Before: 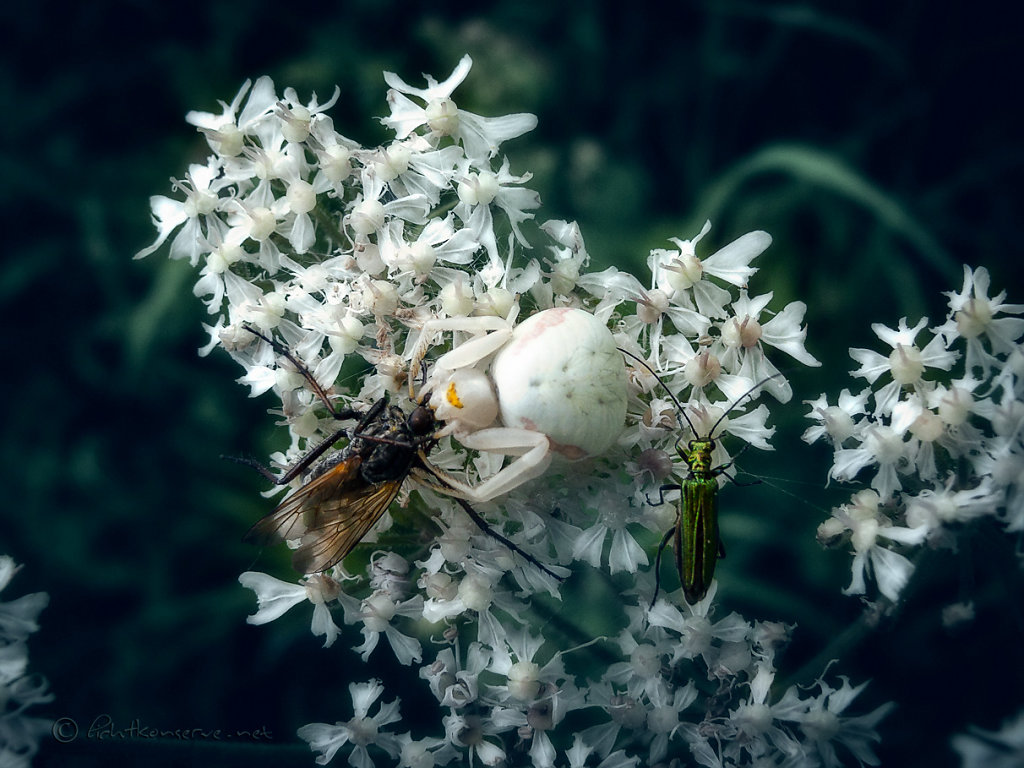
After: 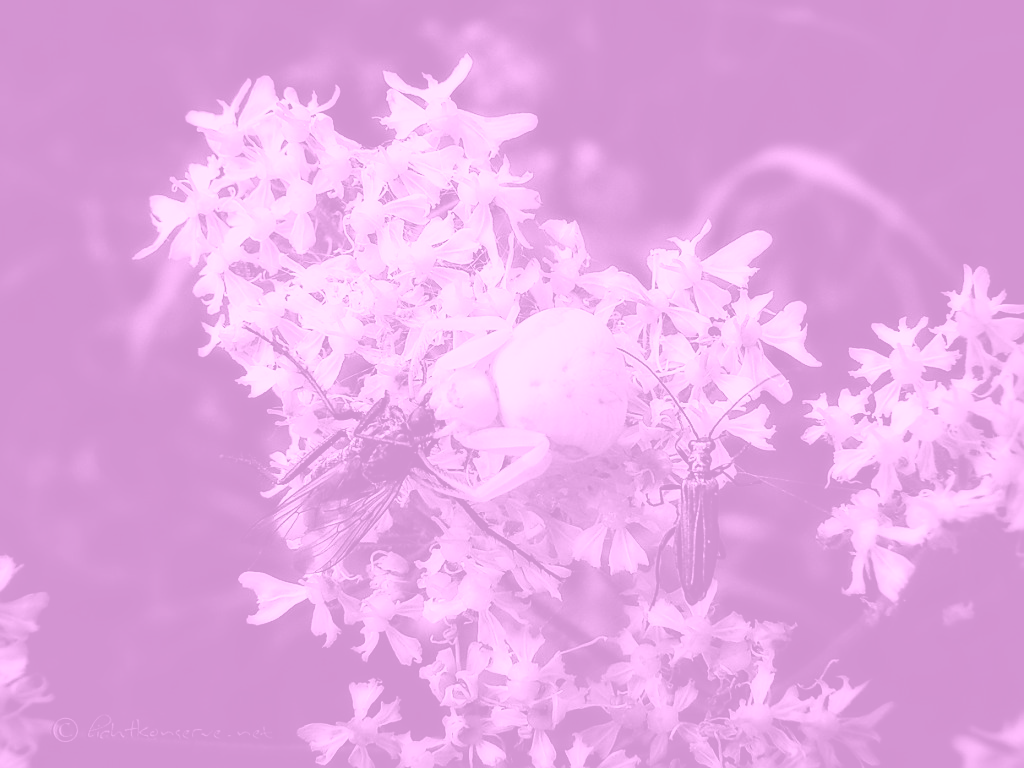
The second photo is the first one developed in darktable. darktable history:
local contrast: mode bilateral grid, contrast 10, coarseness 25, detail 115%, midtone range 0.2
tone curve: curves: ch0 [(0.003, 0.015) (0.104, 0.07) (0.236, 0.218) (0.401, 0.443) (0.495, 0.55) (0.65, 0.68) (0.832, 0.858) (1, 0.977)]; ch1 [(0, 0) (0.161, 0.092) (0.35, 0.33) (0.379, 0.401) (0.45, 0.466) (0.489, 0.499) (0.55, 0.56) (0.621, 0.615) (0.718, 0.734) (1, 1)]; ch2 [(0, 0) (0.369, 0.427) (0.44, 0.434) (0.502, 0.501) (0.557, 0.55) (0.586, 0.59) (1, 1)], color space Lab, independent channels, preserve colors none
sharpen: amount 0.2
colorize: hue 331.2°, saturation 75%, source mix 30.28%, lightness 70.52%, version 1
